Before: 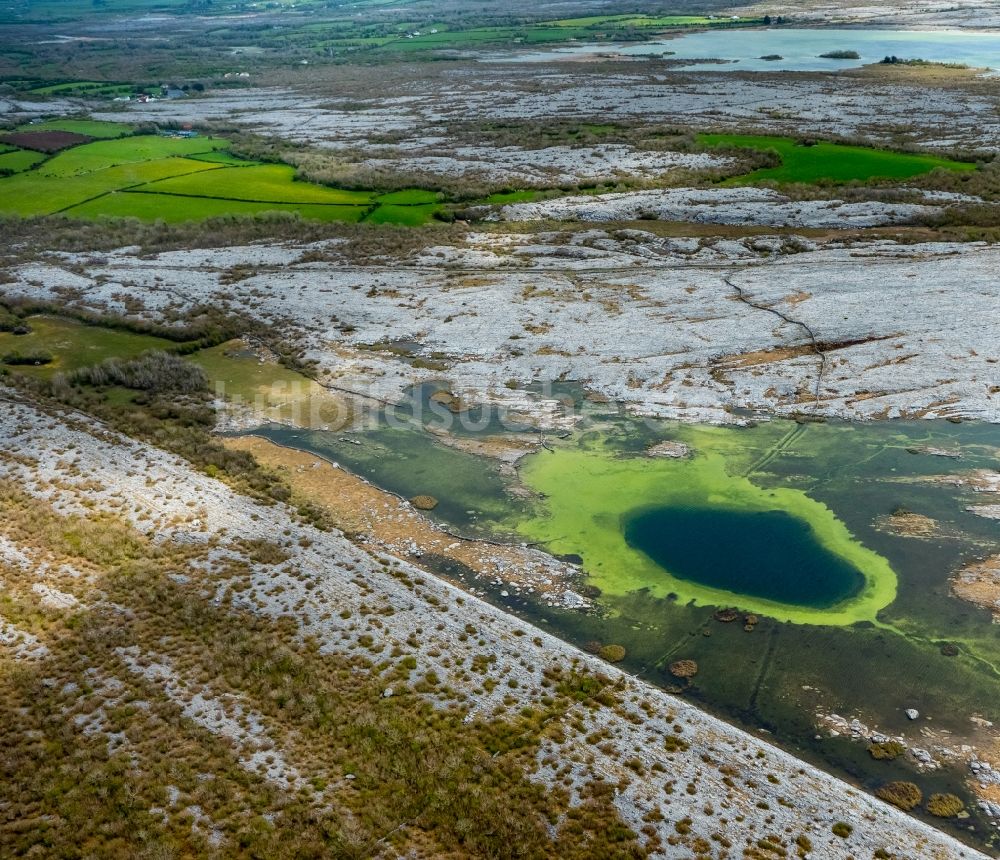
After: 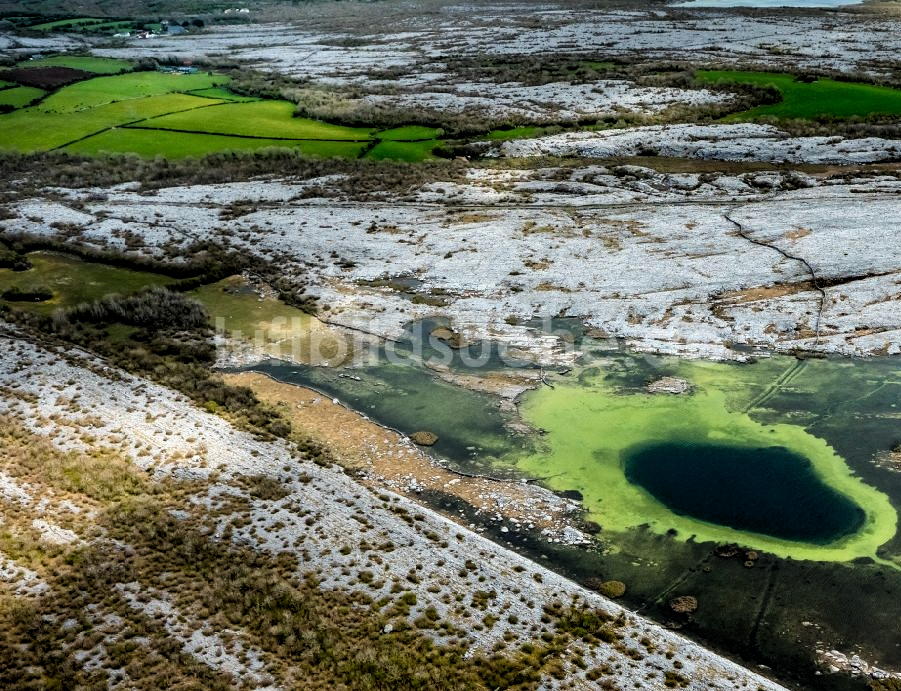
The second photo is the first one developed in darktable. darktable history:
crop: top 7.508%, right 9.862%, bottom 12.043%
filmic rgb: black relative exposure -5.49 EV, white relative exposure 2.52 EV, target black luminance 0%, hardness 4.54, latitude 67.01%, contrast 1.443, shadows ↔ highlights balance -4.25%
